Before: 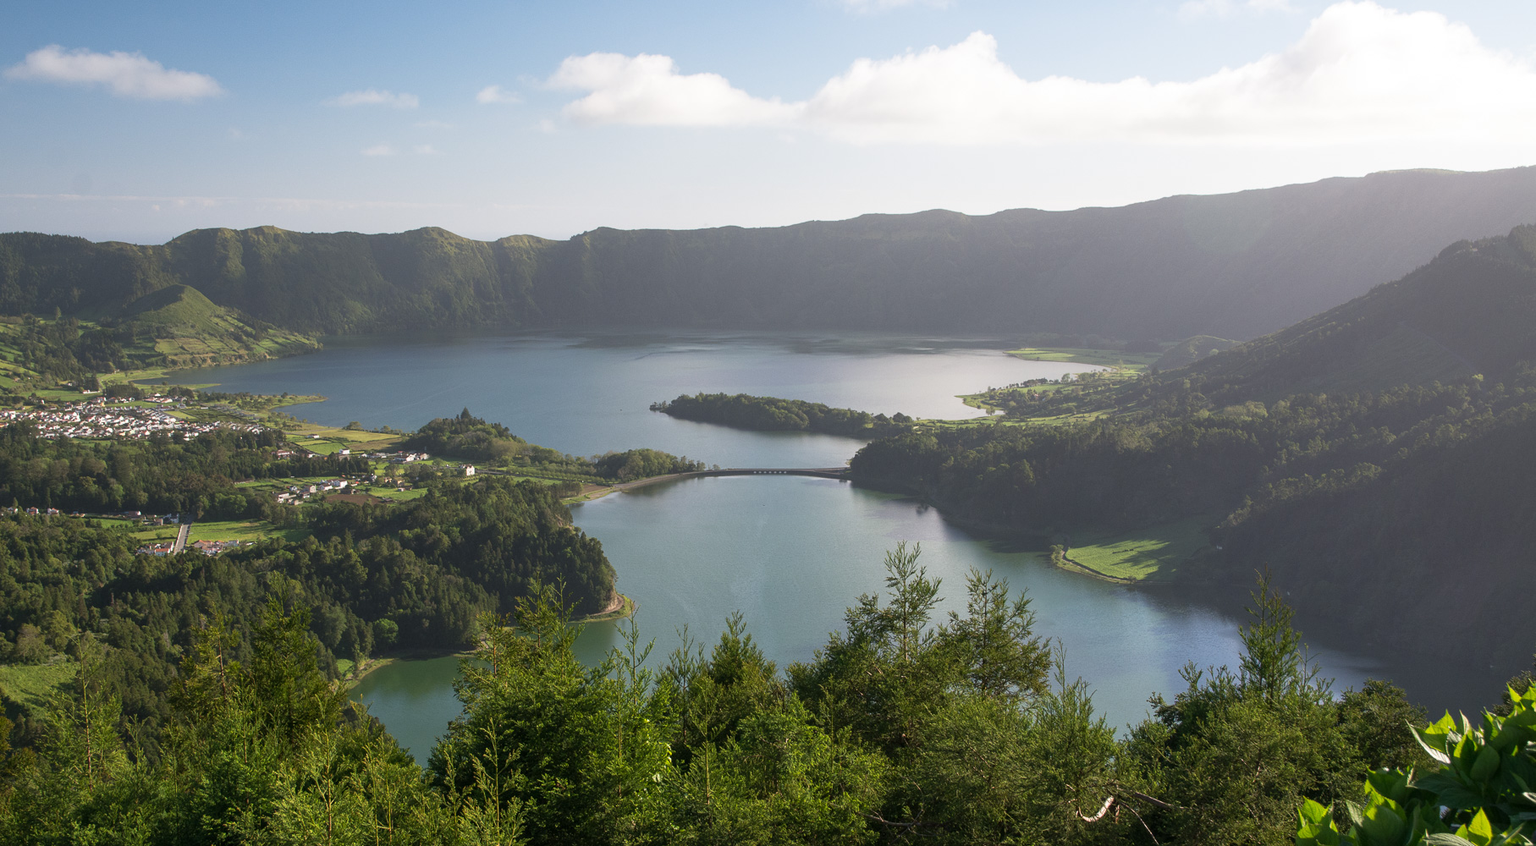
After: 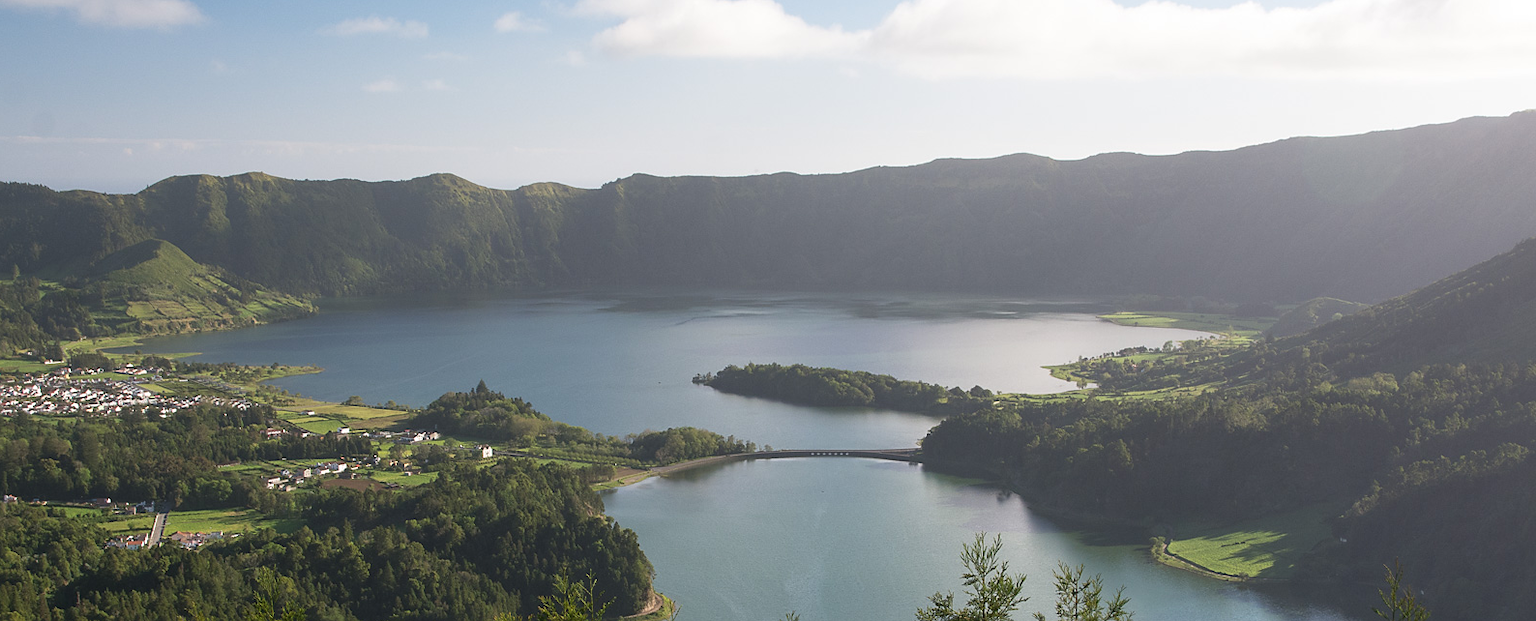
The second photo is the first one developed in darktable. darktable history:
sharpen: radius 1.46, amount 0.399, threshold 1.72
crop: left 2.881%, top 8.942%, right 9.609%, bottom 26.729%
